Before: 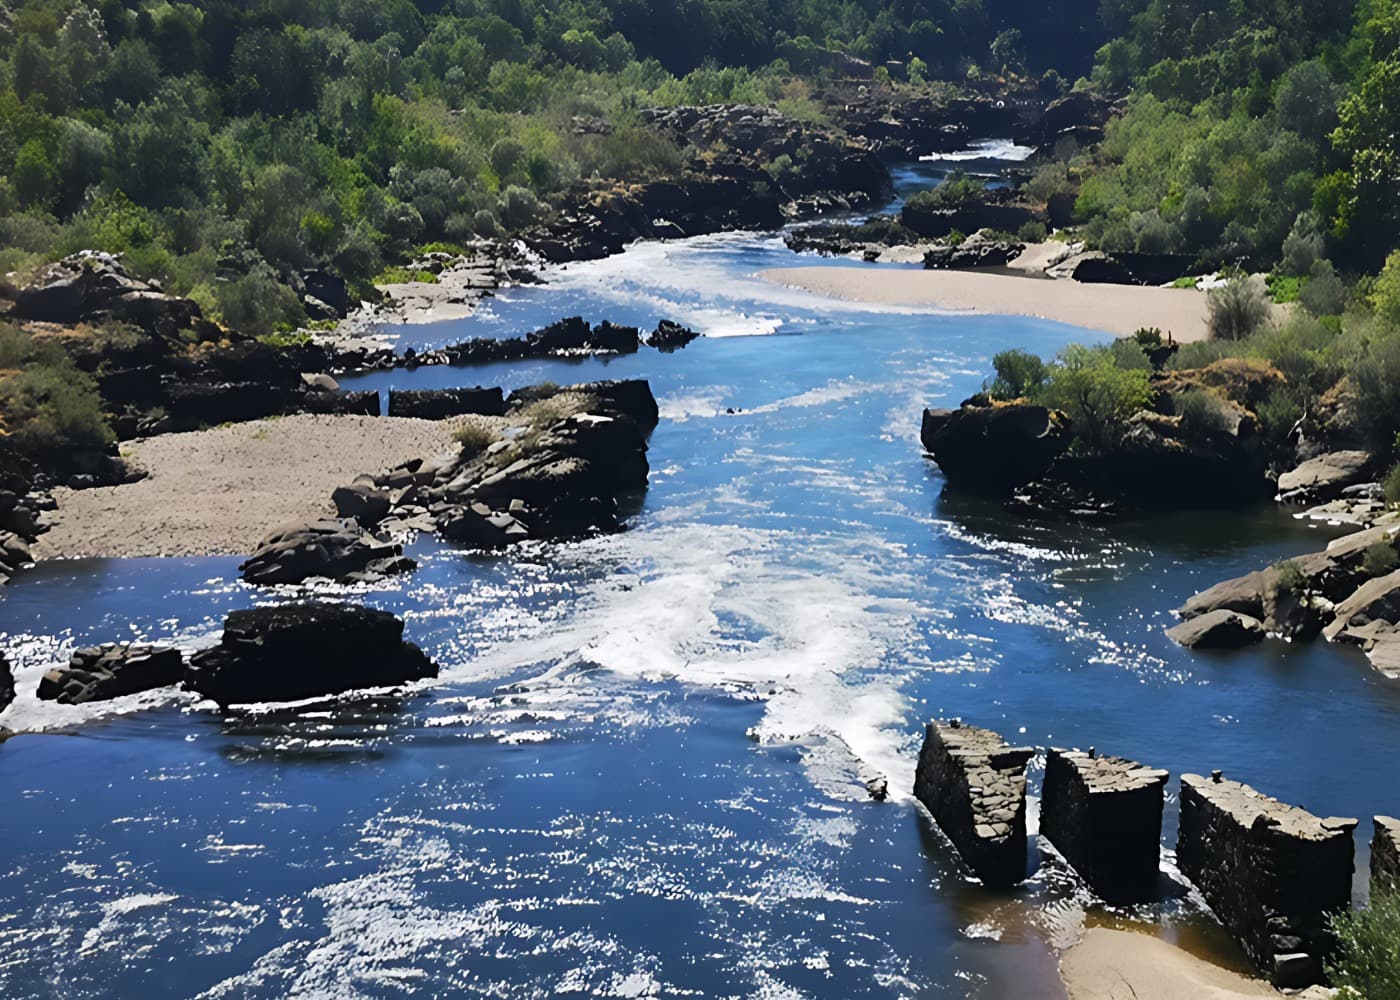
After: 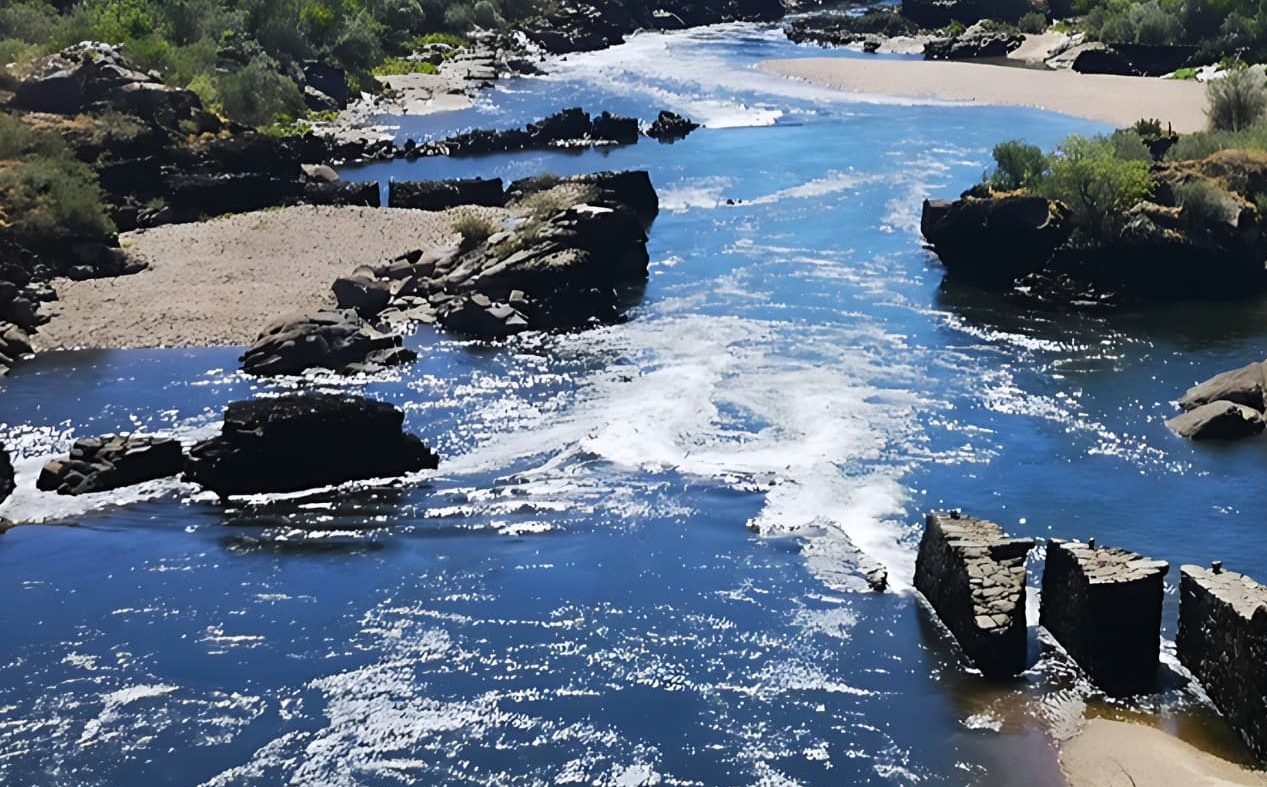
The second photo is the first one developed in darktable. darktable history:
white balance: red 0.988, blue 1.017
crop: top 20.916%, right 9.437%, bottom 0.316%
